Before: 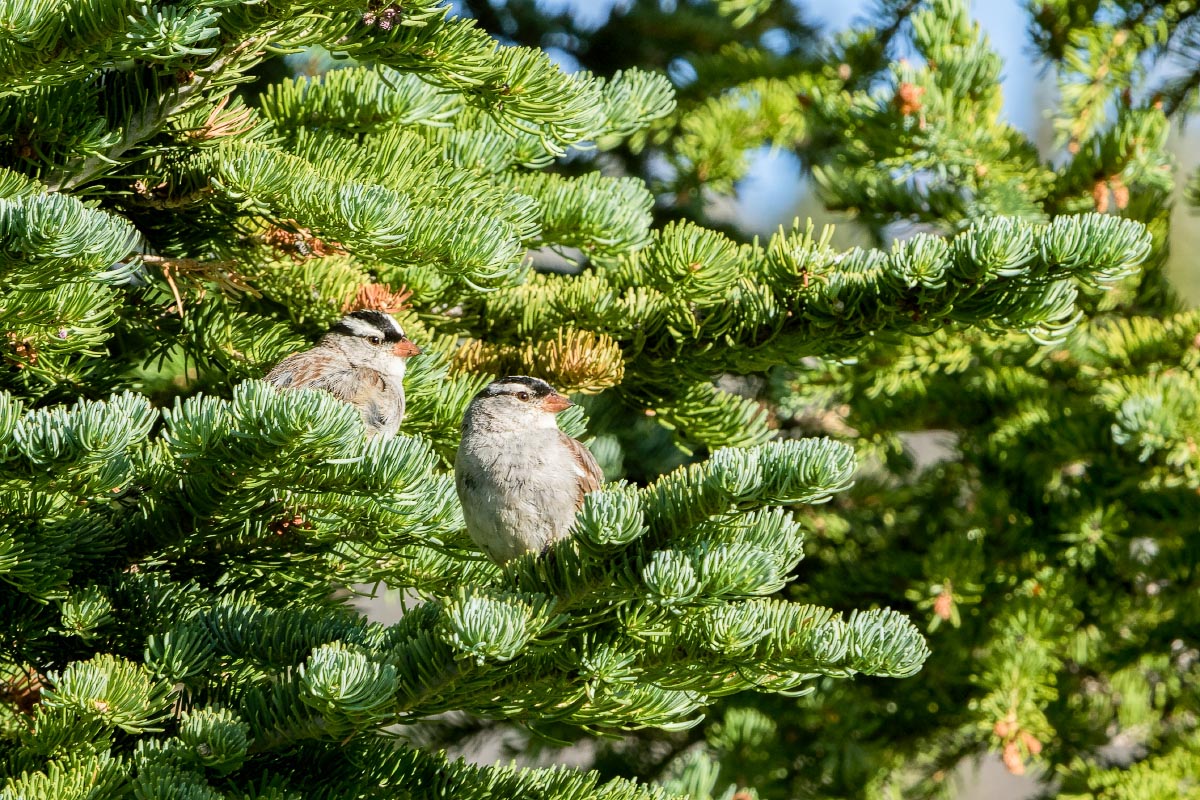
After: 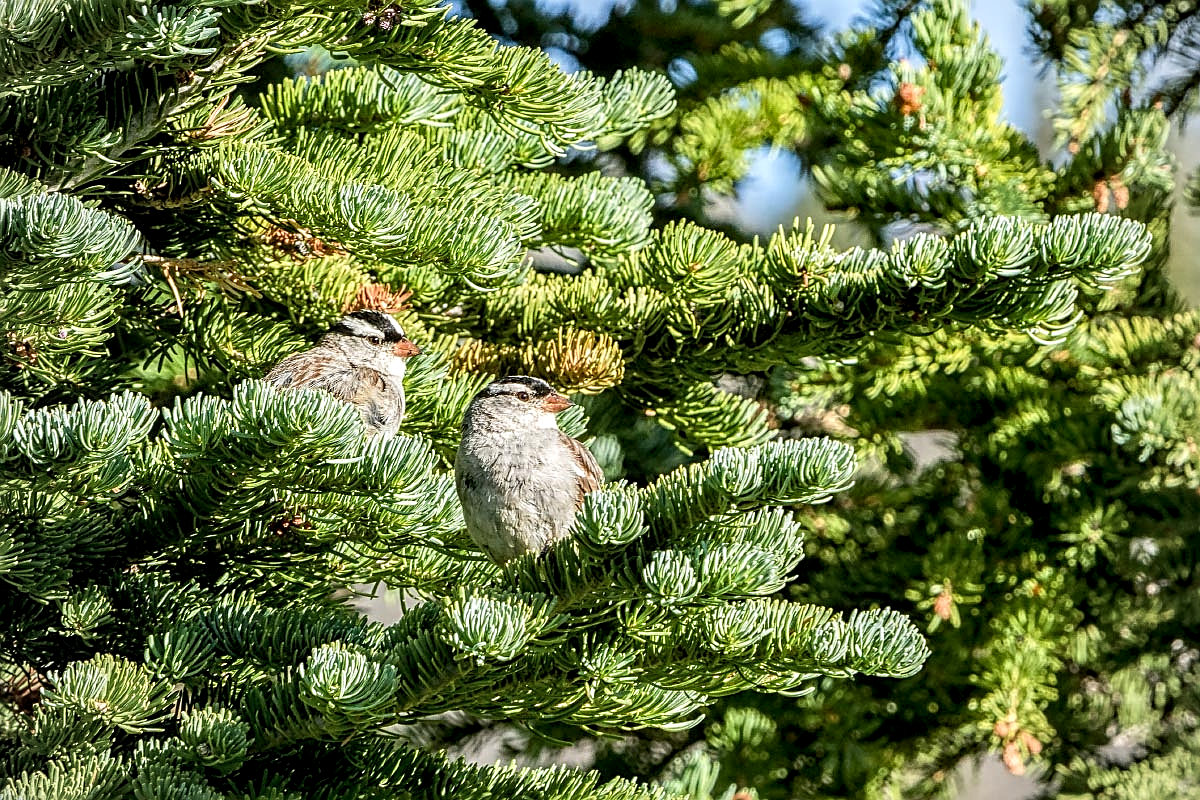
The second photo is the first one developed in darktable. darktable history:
vignetting: brightness -0.167
sharpen: amount 0.75
local contrast: detail 150%
